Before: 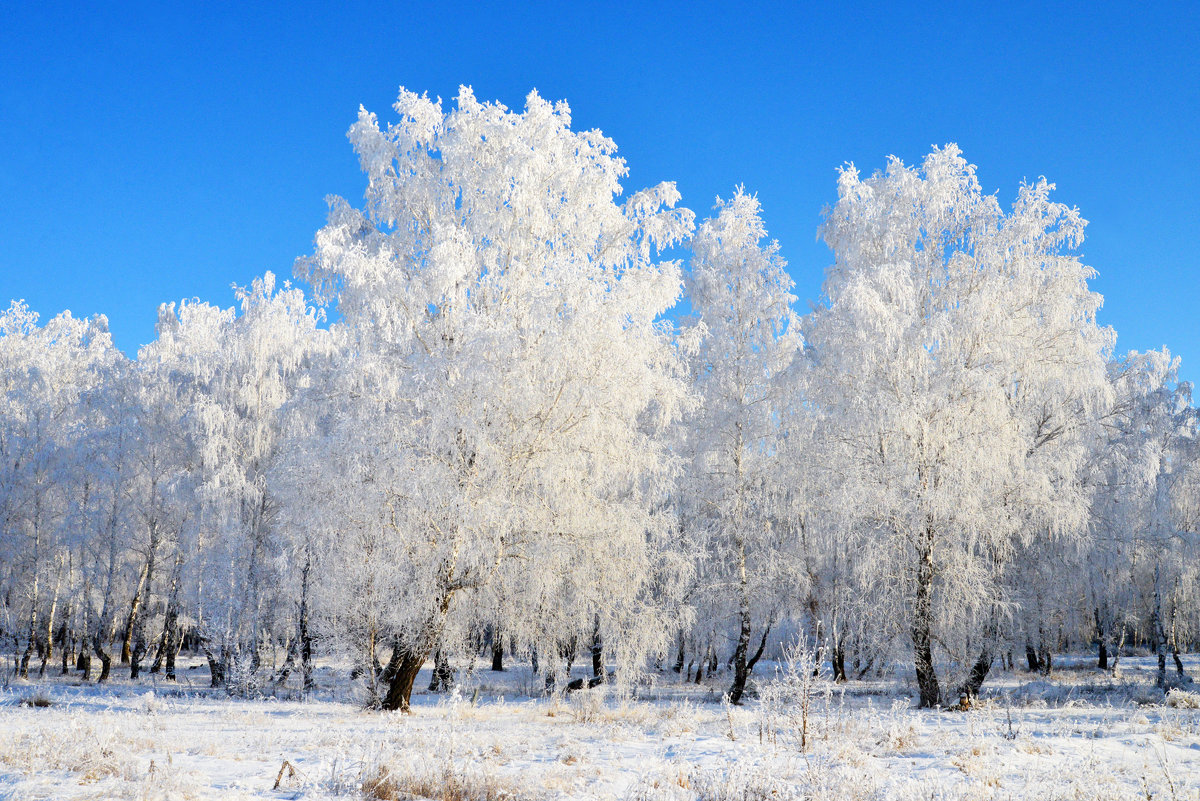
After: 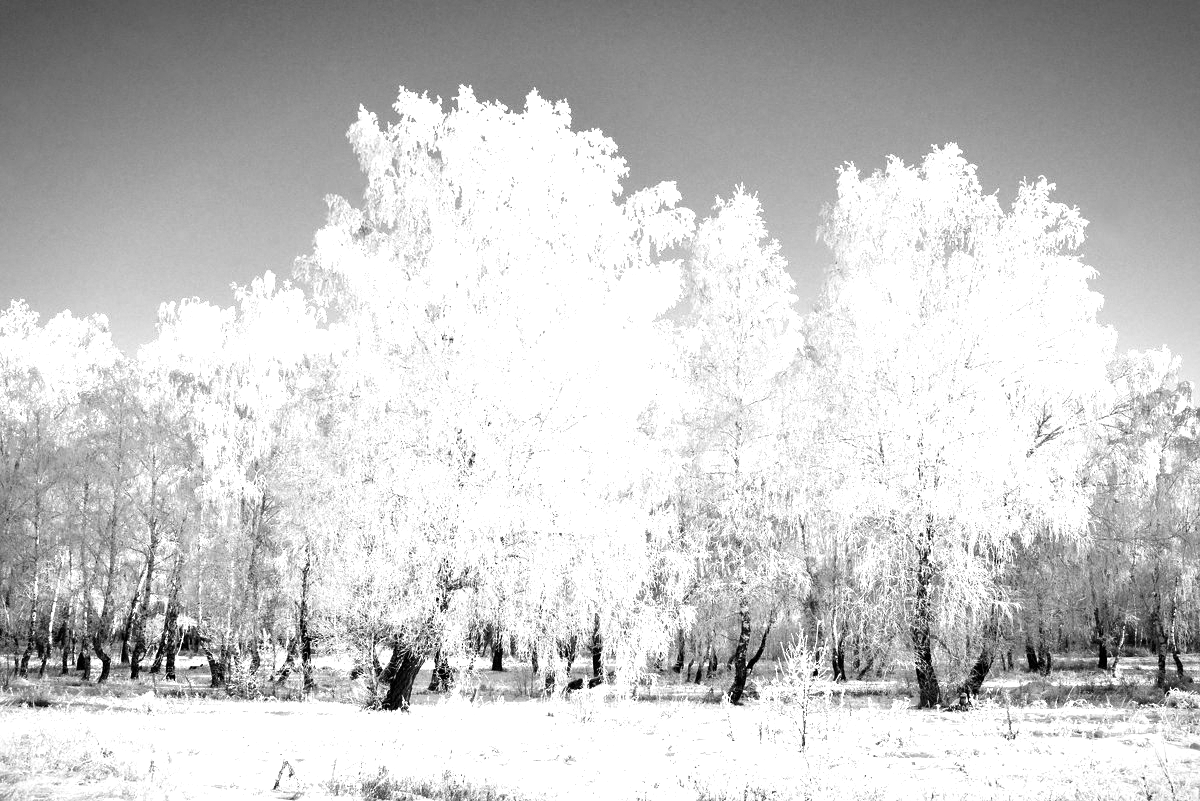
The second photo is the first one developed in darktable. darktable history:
color balance rgb: linear chroma grading › global chroma 9%, perceptual saturation grading › global saturation 36%, perceptual saturation grading › shadows 35%, perceptual brilliance grading › global brilliance 15%, perceptual brilliance grading › shadows -35%, global vibrance 15%
vignetting: fall-off start 87%, automatic ratio true
exposure: exposure 0.6 EV, compensate highlight preservation false
monochrome: on, module defaults
